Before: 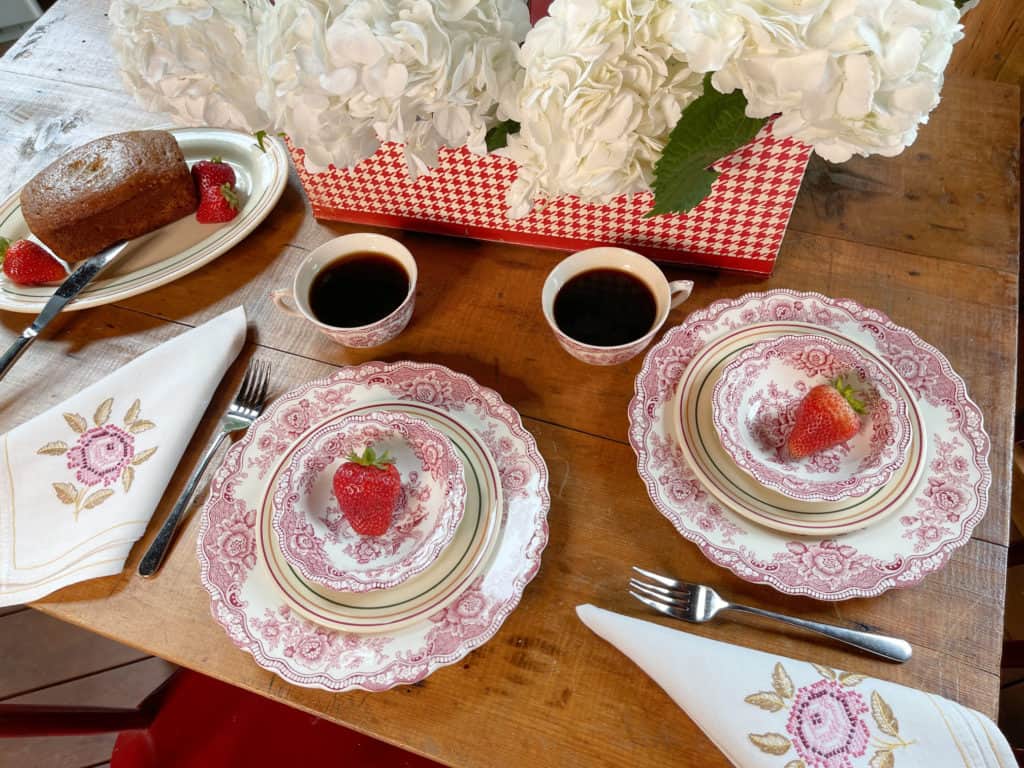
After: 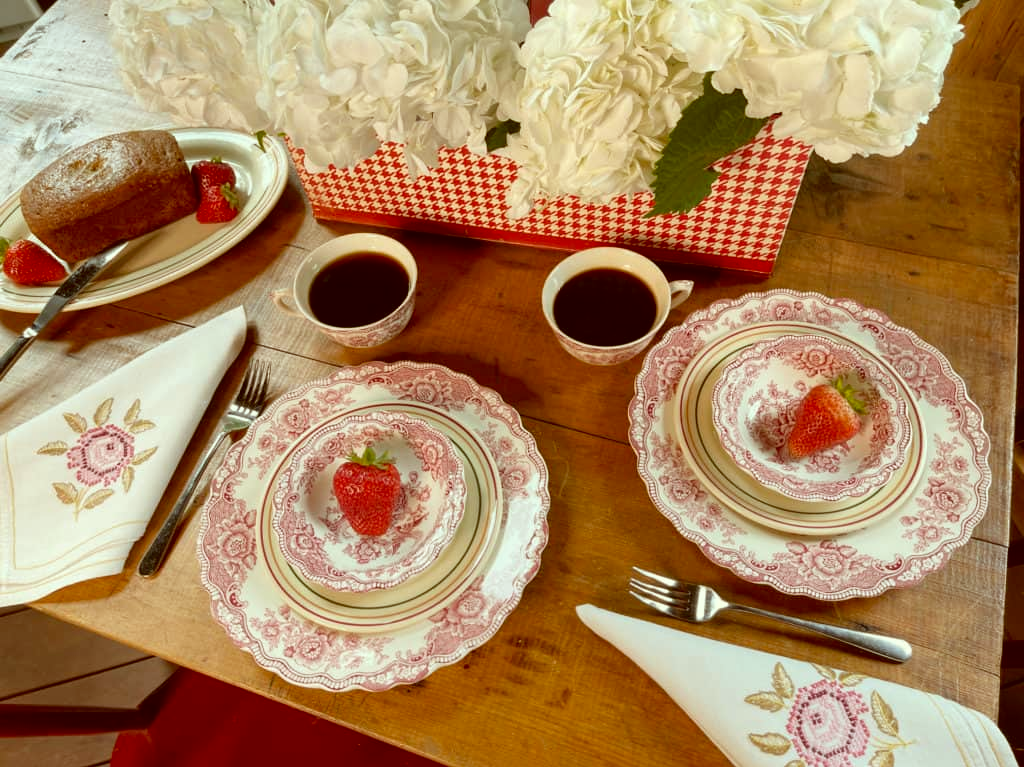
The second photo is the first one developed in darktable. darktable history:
crop: bottom 0.071%
color correction: highlights a* -5.94, highlights b* 9.48, shadows a* 10.12, shadows b* 23.94
